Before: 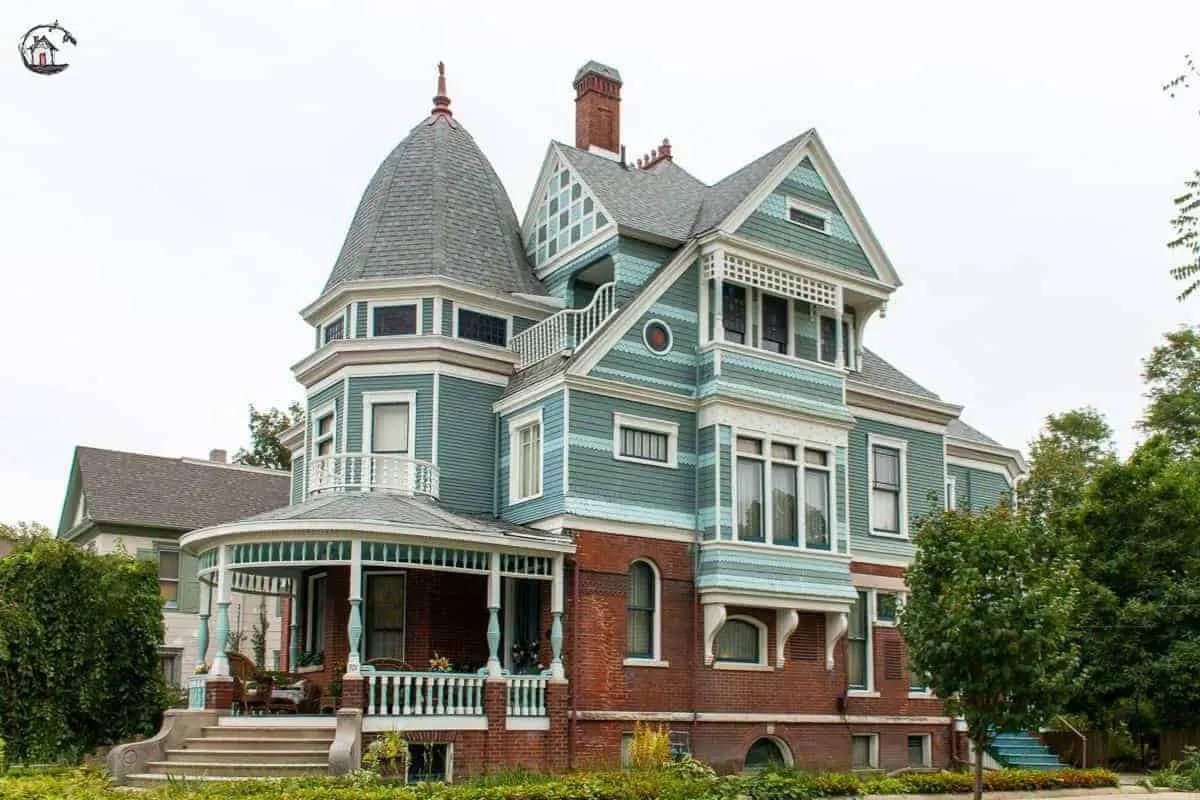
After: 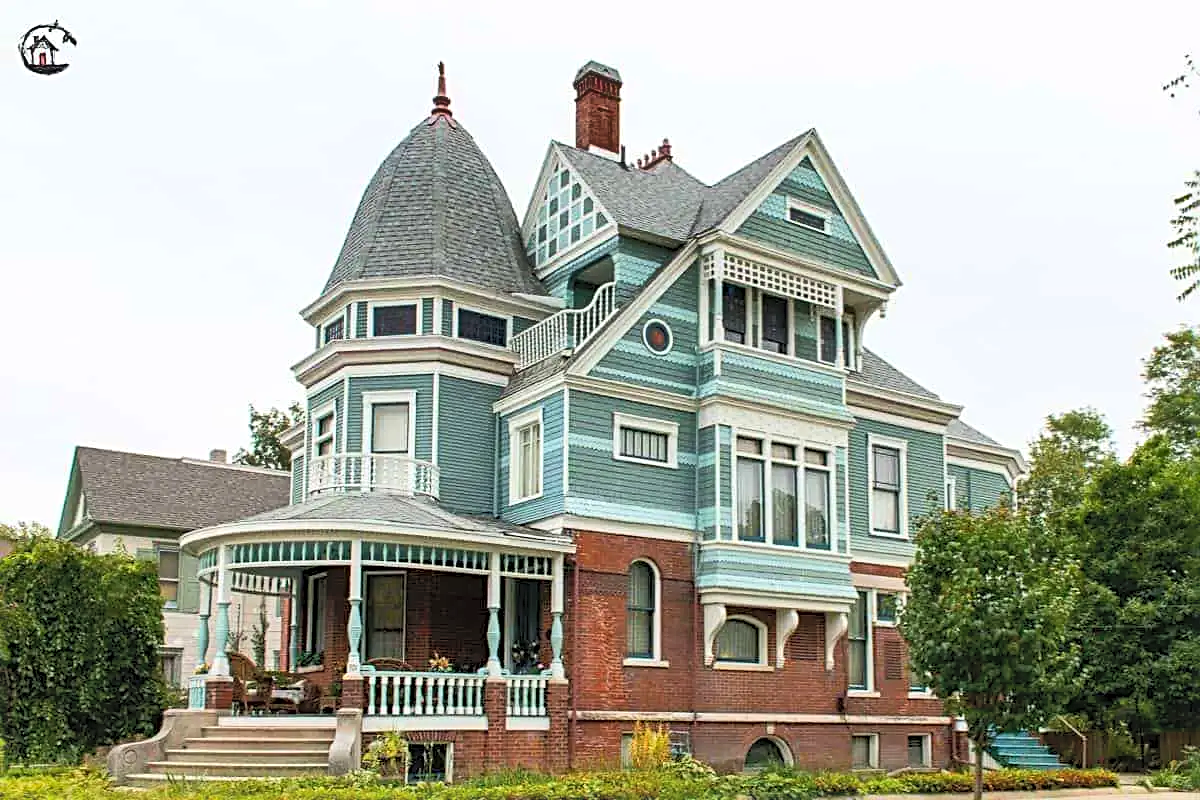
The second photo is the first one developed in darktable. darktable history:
sharpen: radius 3.119
contrast brightness saturation: contrast 0.1, brightness 0.3, saturation 0.14
shadows and highlights: radius 337.17, shadows 29.01, soften with gaussian
